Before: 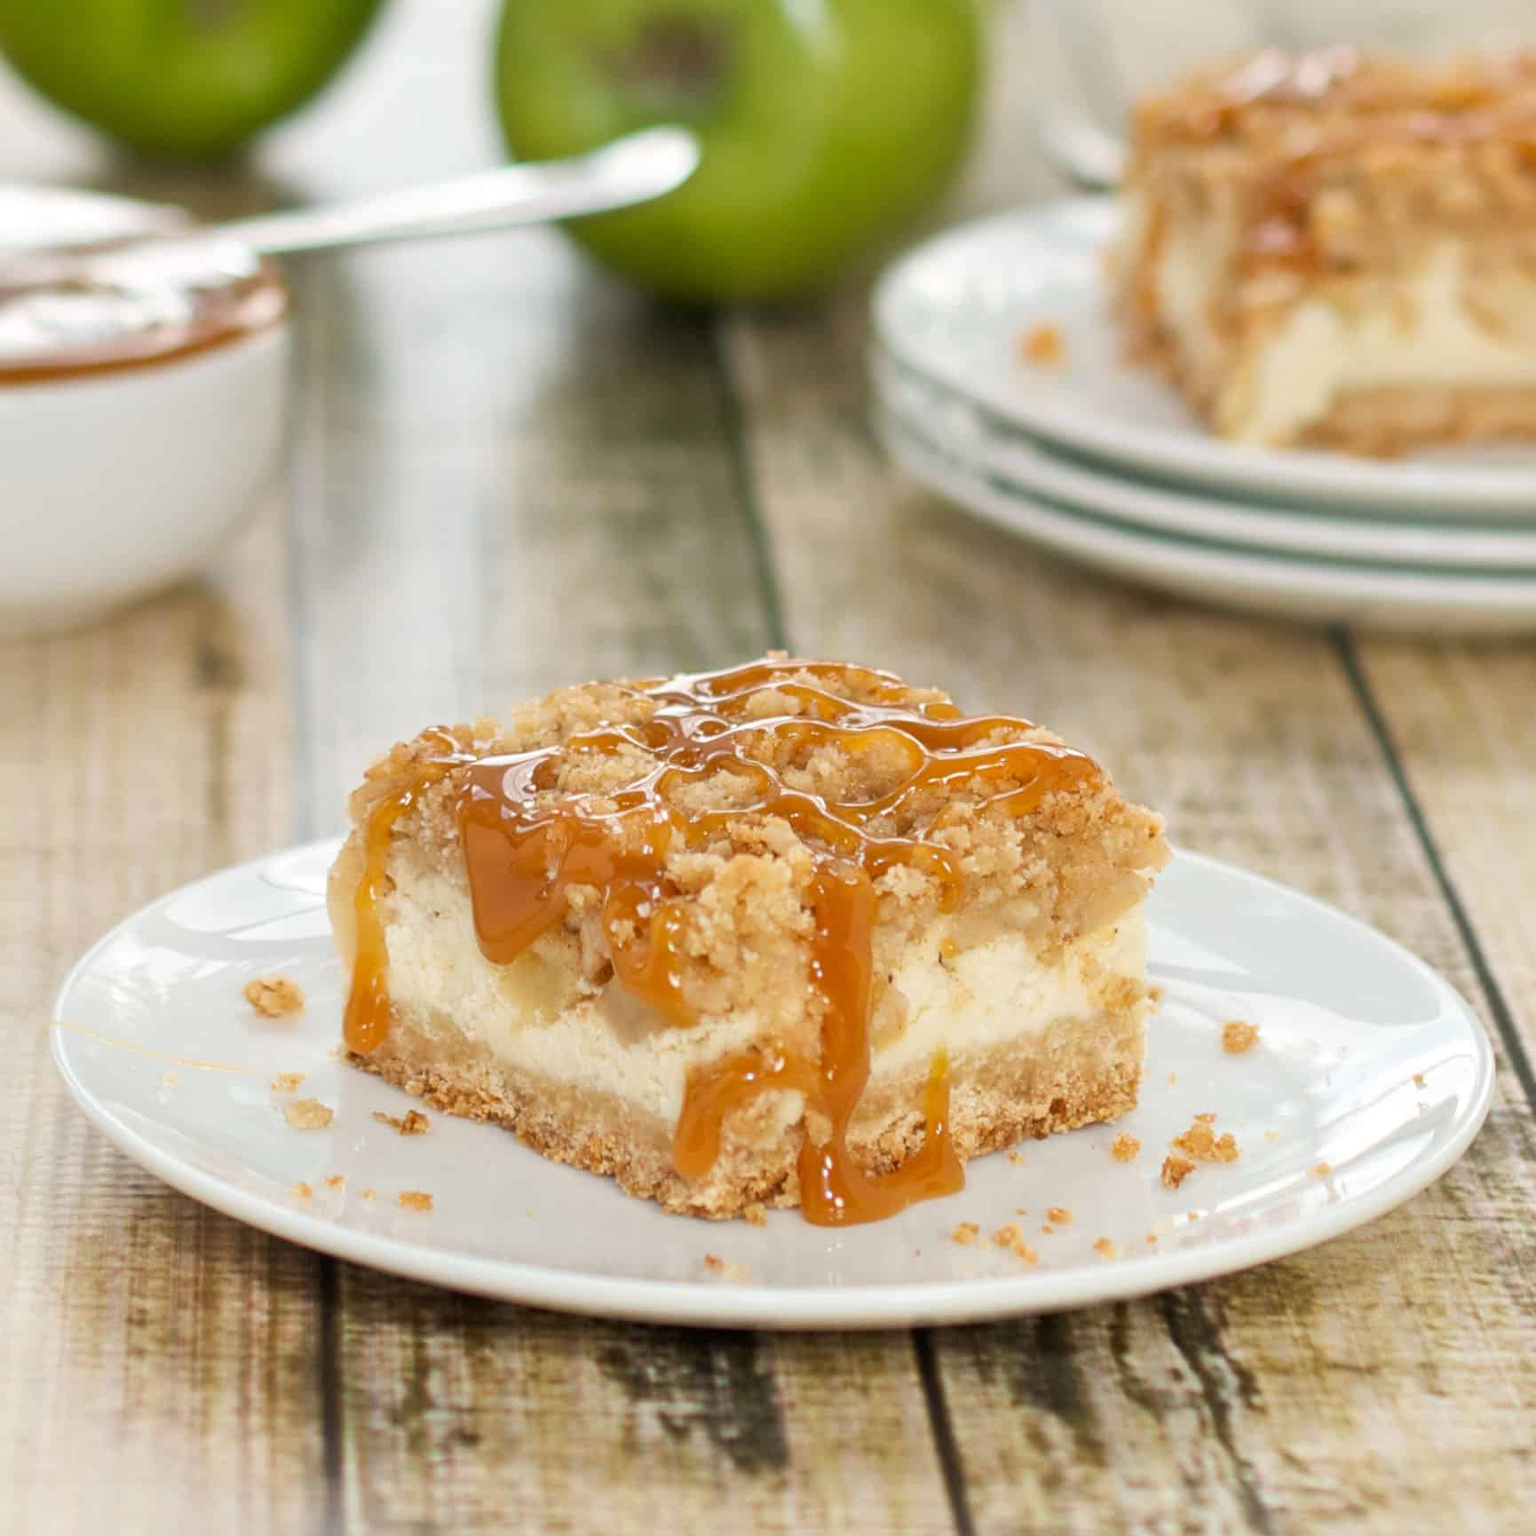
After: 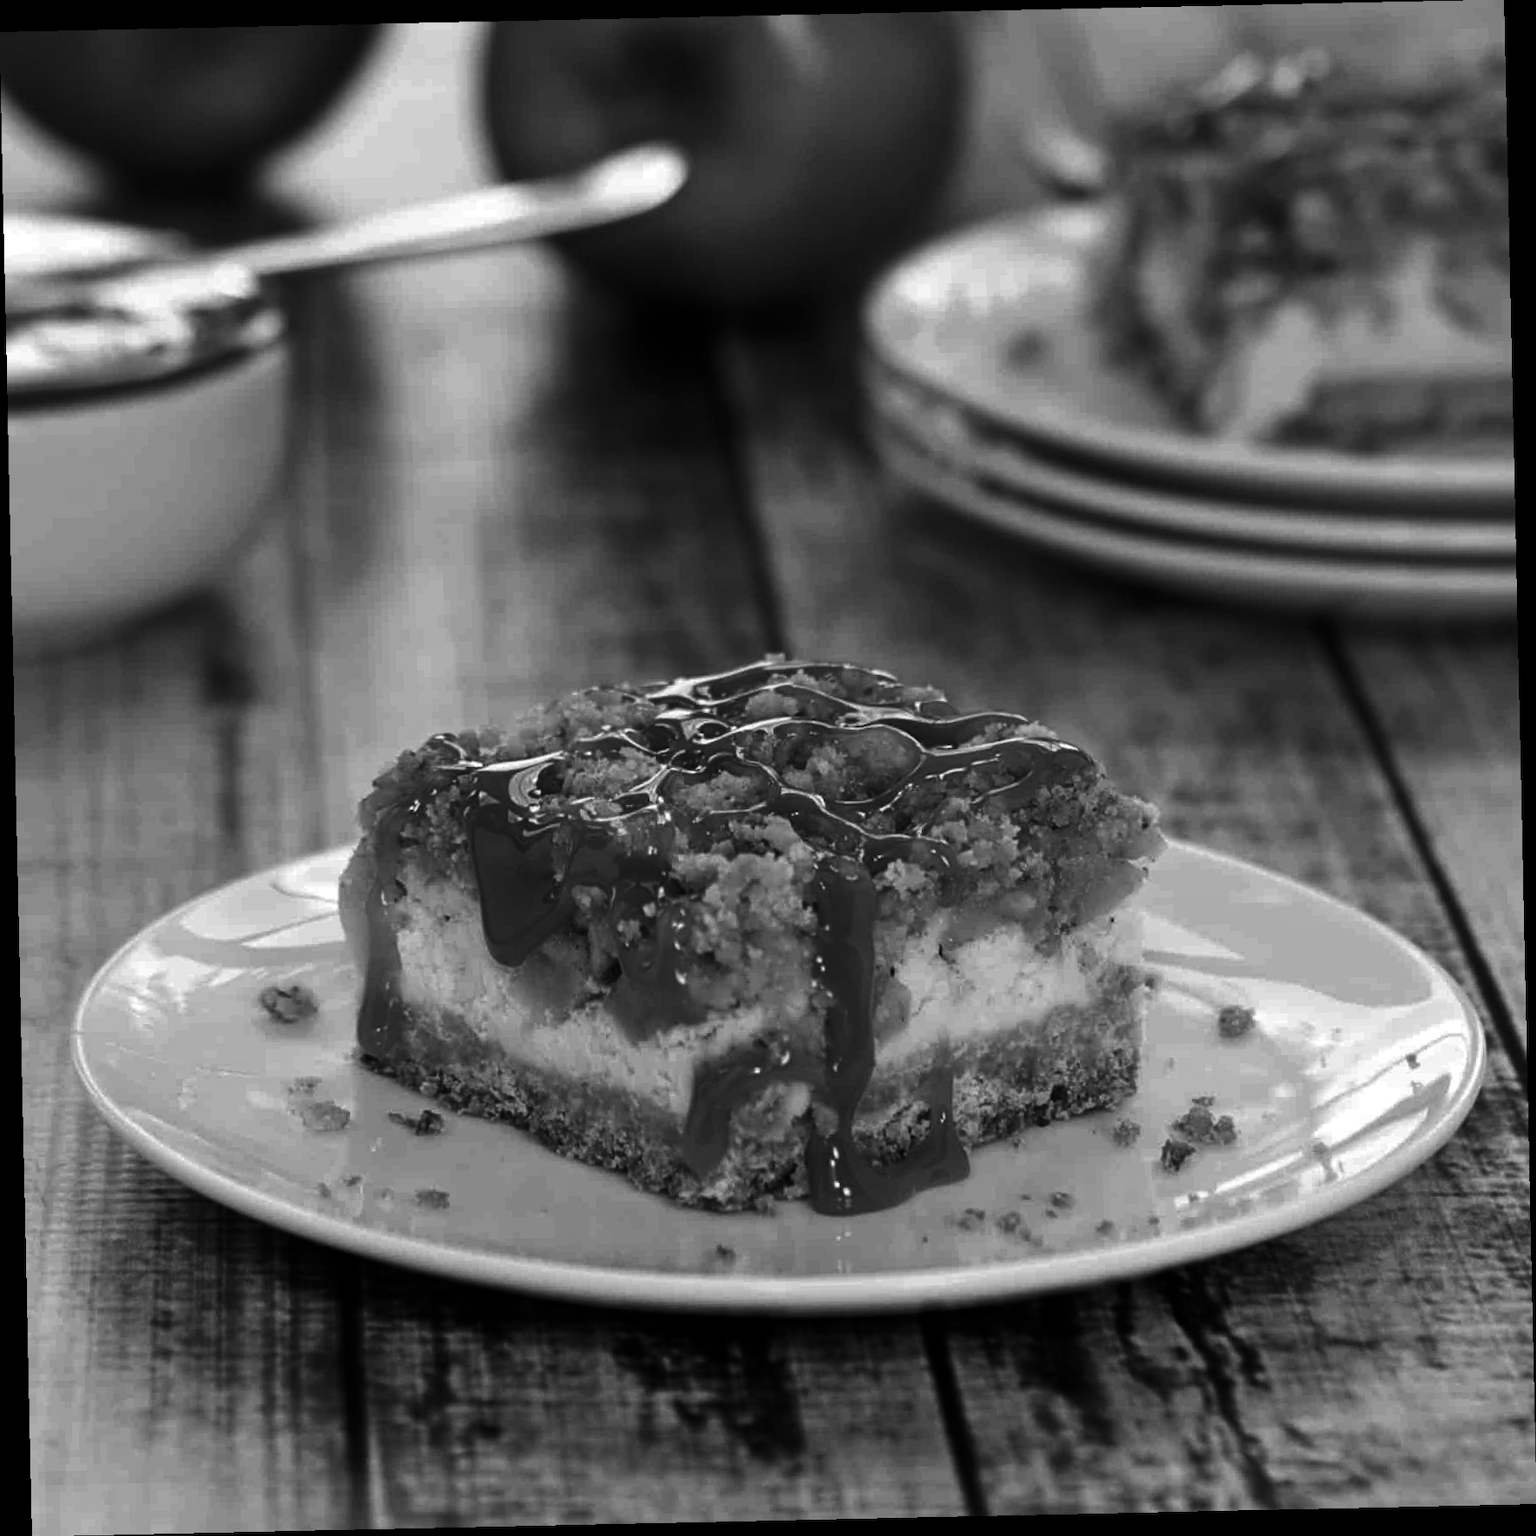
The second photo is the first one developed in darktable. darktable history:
color calibration: illuminant as shot in camera, x 0.358, y 0.373, temperature 4628.91 K
contrast brightness saturation: contrast 0.02, brightness -1, saturation -1
rotate and perspective: rotation -1.24°, automatic cropping off
color balance: mode lift, gamma, gain (sRGB)
